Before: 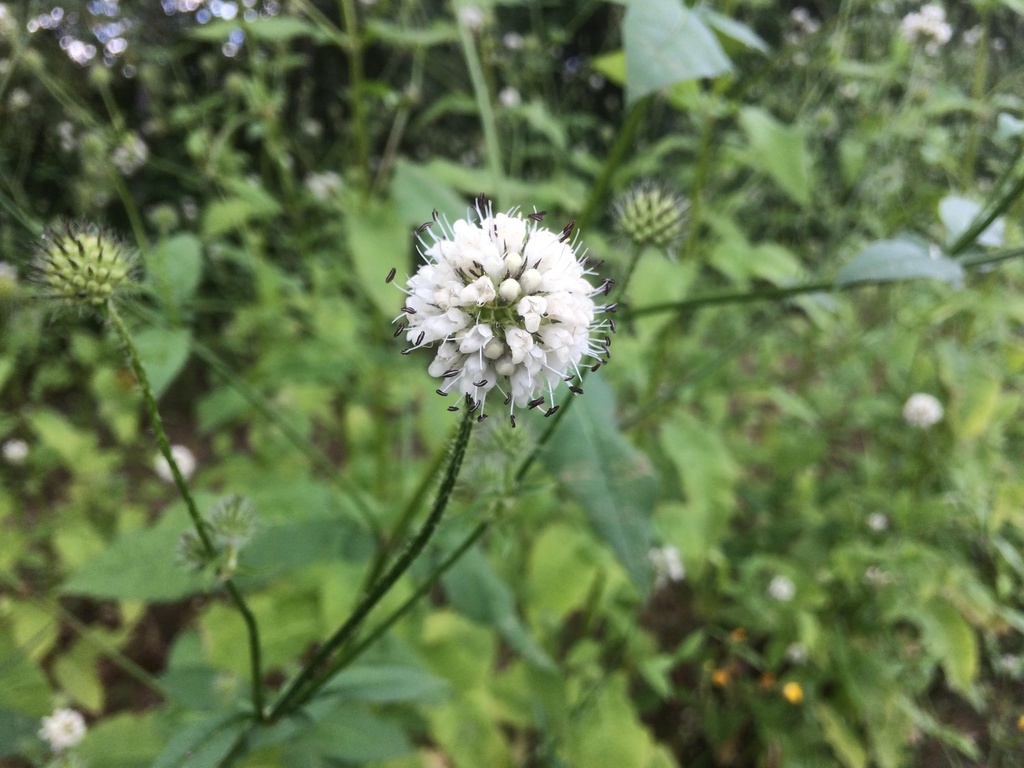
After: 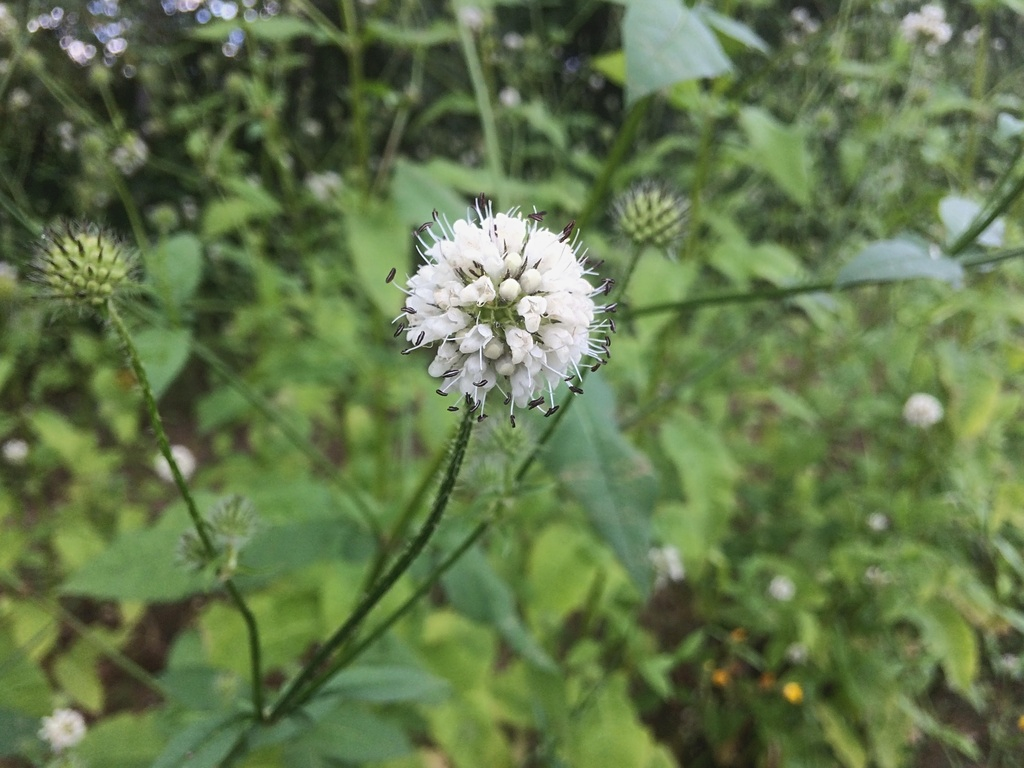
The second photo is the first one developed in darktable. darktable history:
sharpen: amount 0.211
contrast equalizer: octaves 7, y [[0.439, 0.44, 0.442, 0.457, 0.493, 0.498], [0.5 ×6], [0.5 ×6], [0 ×6], [0 ×6]], mix 0.581
